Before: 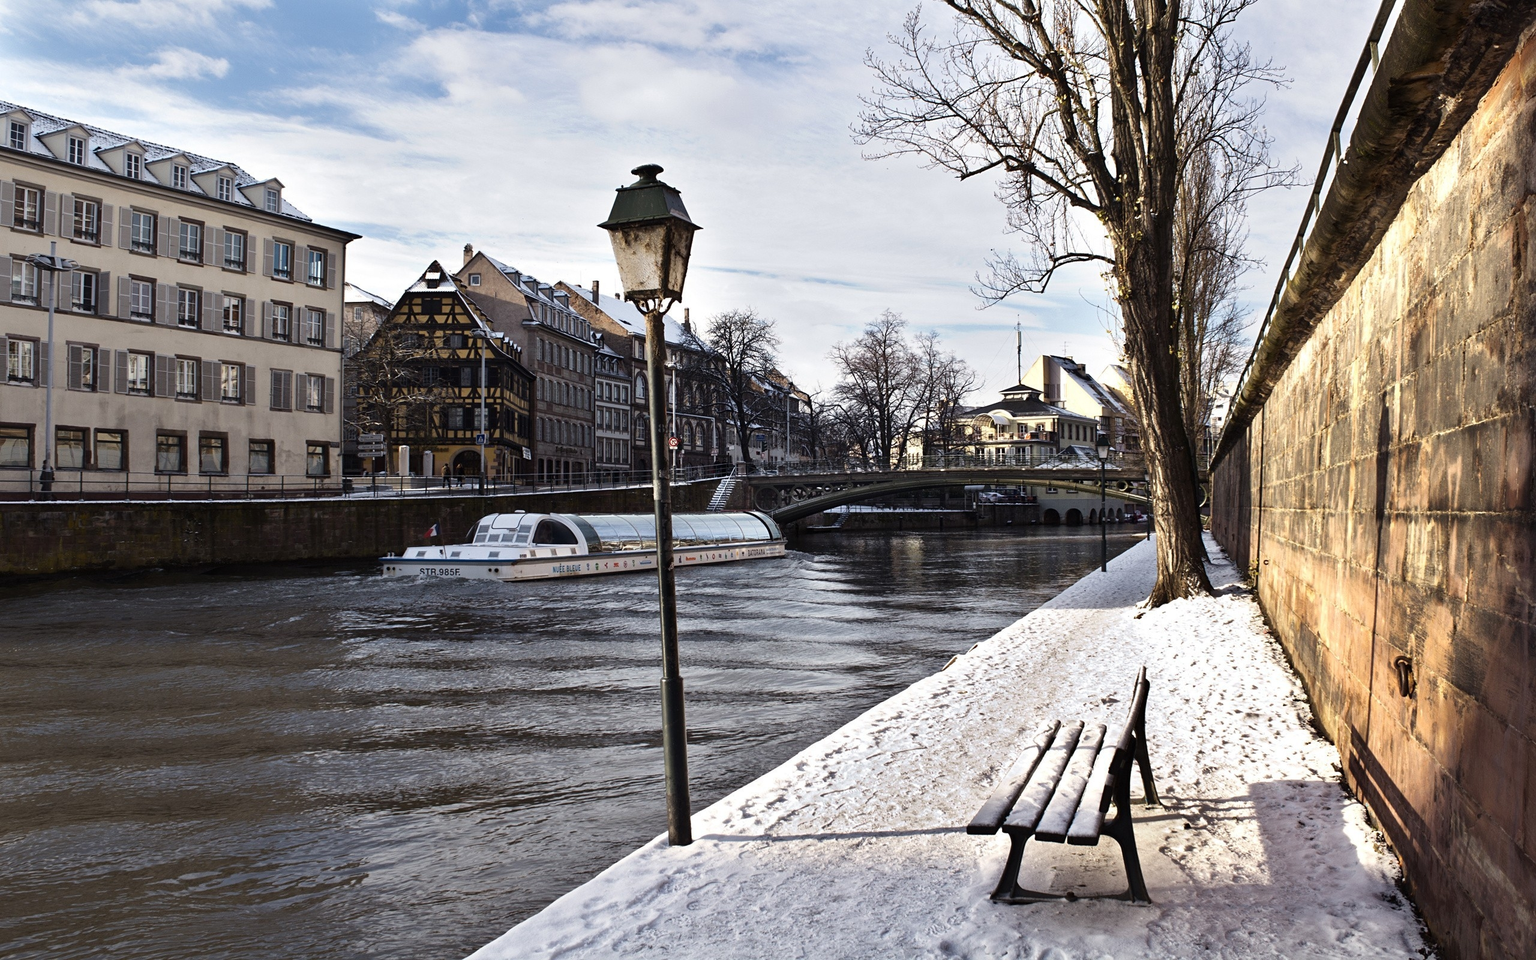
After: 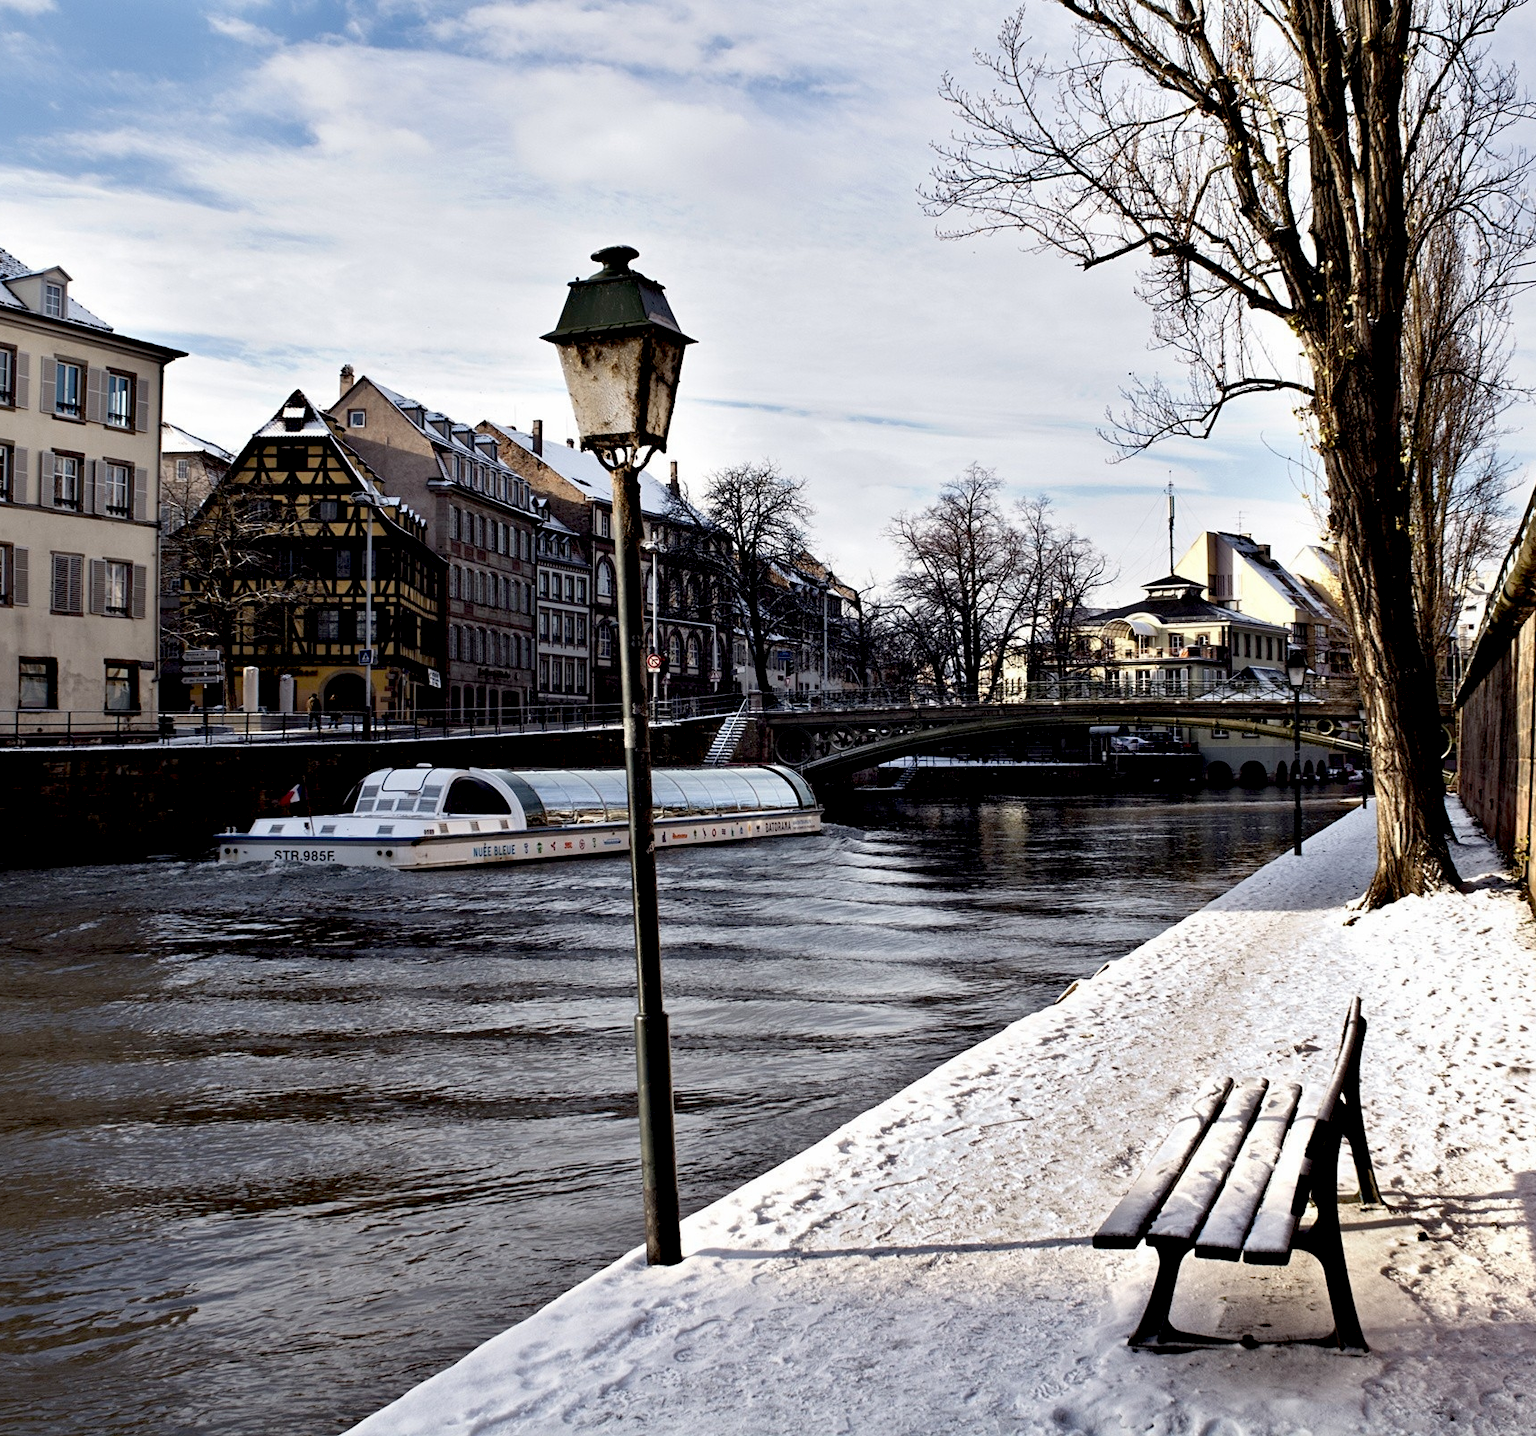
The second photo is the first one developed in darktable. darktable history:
crop: left 15.406%, right 17.758%
exposure: black level correction 0.017, exposure -0.01 EV, compensate highlight preservation false
